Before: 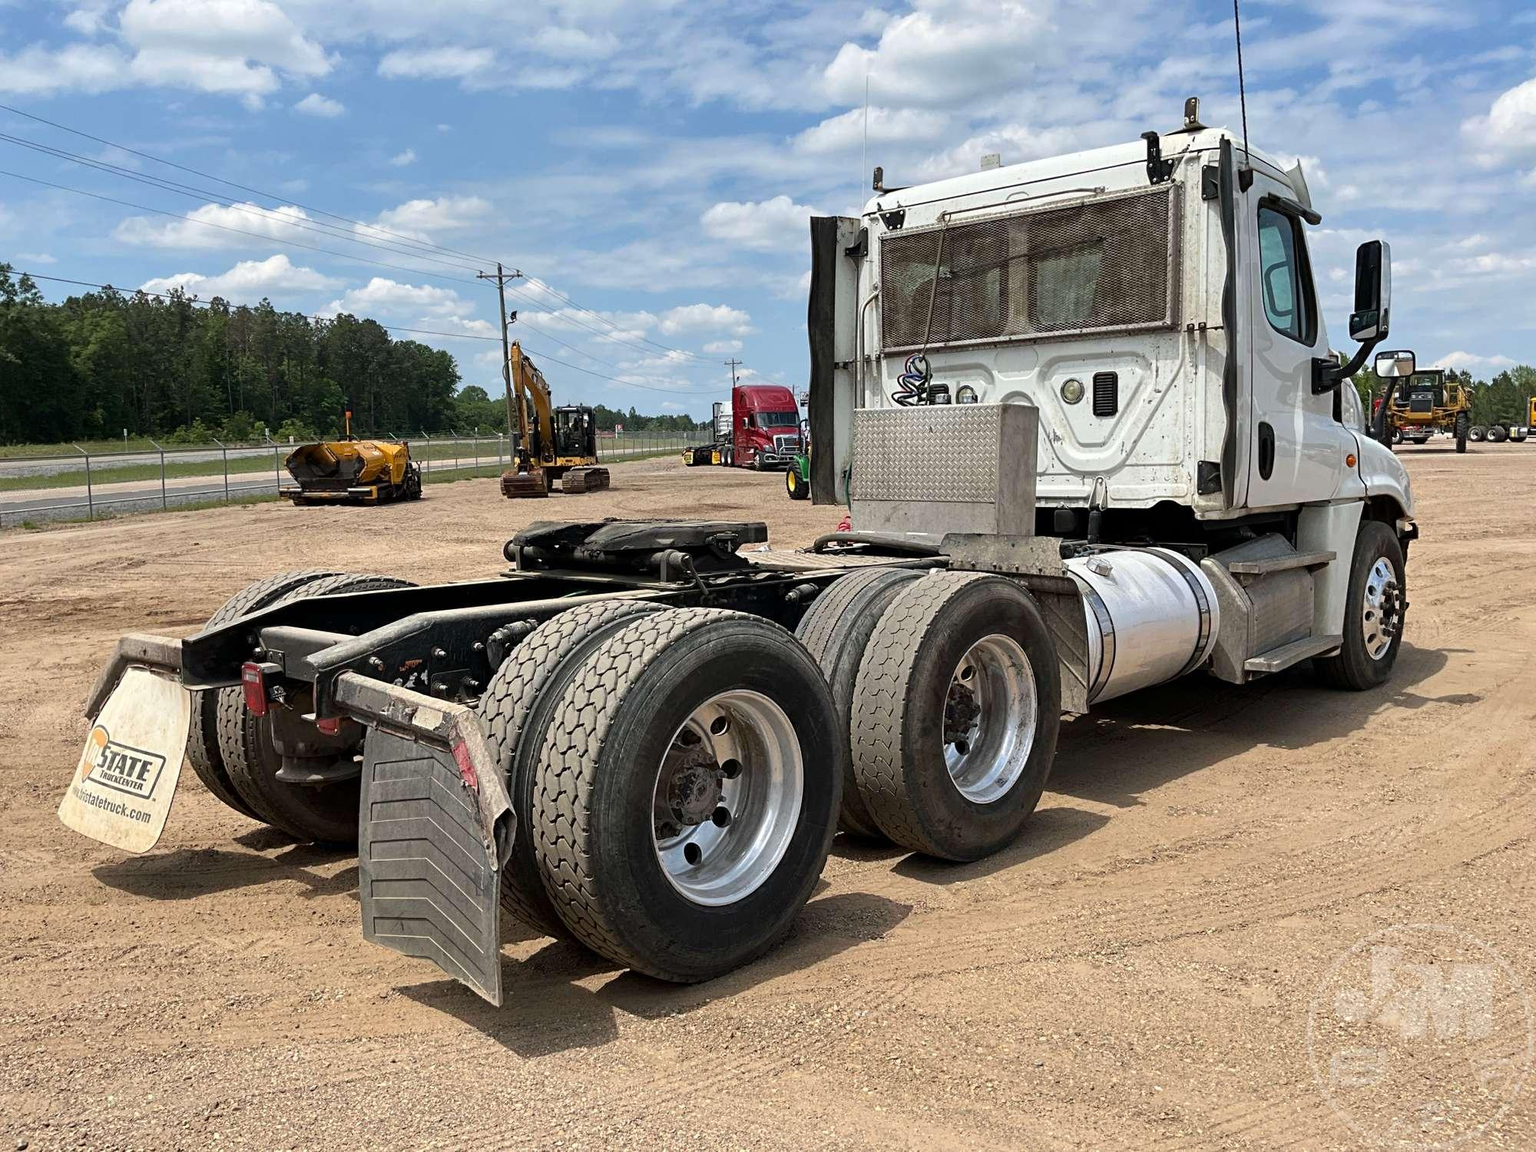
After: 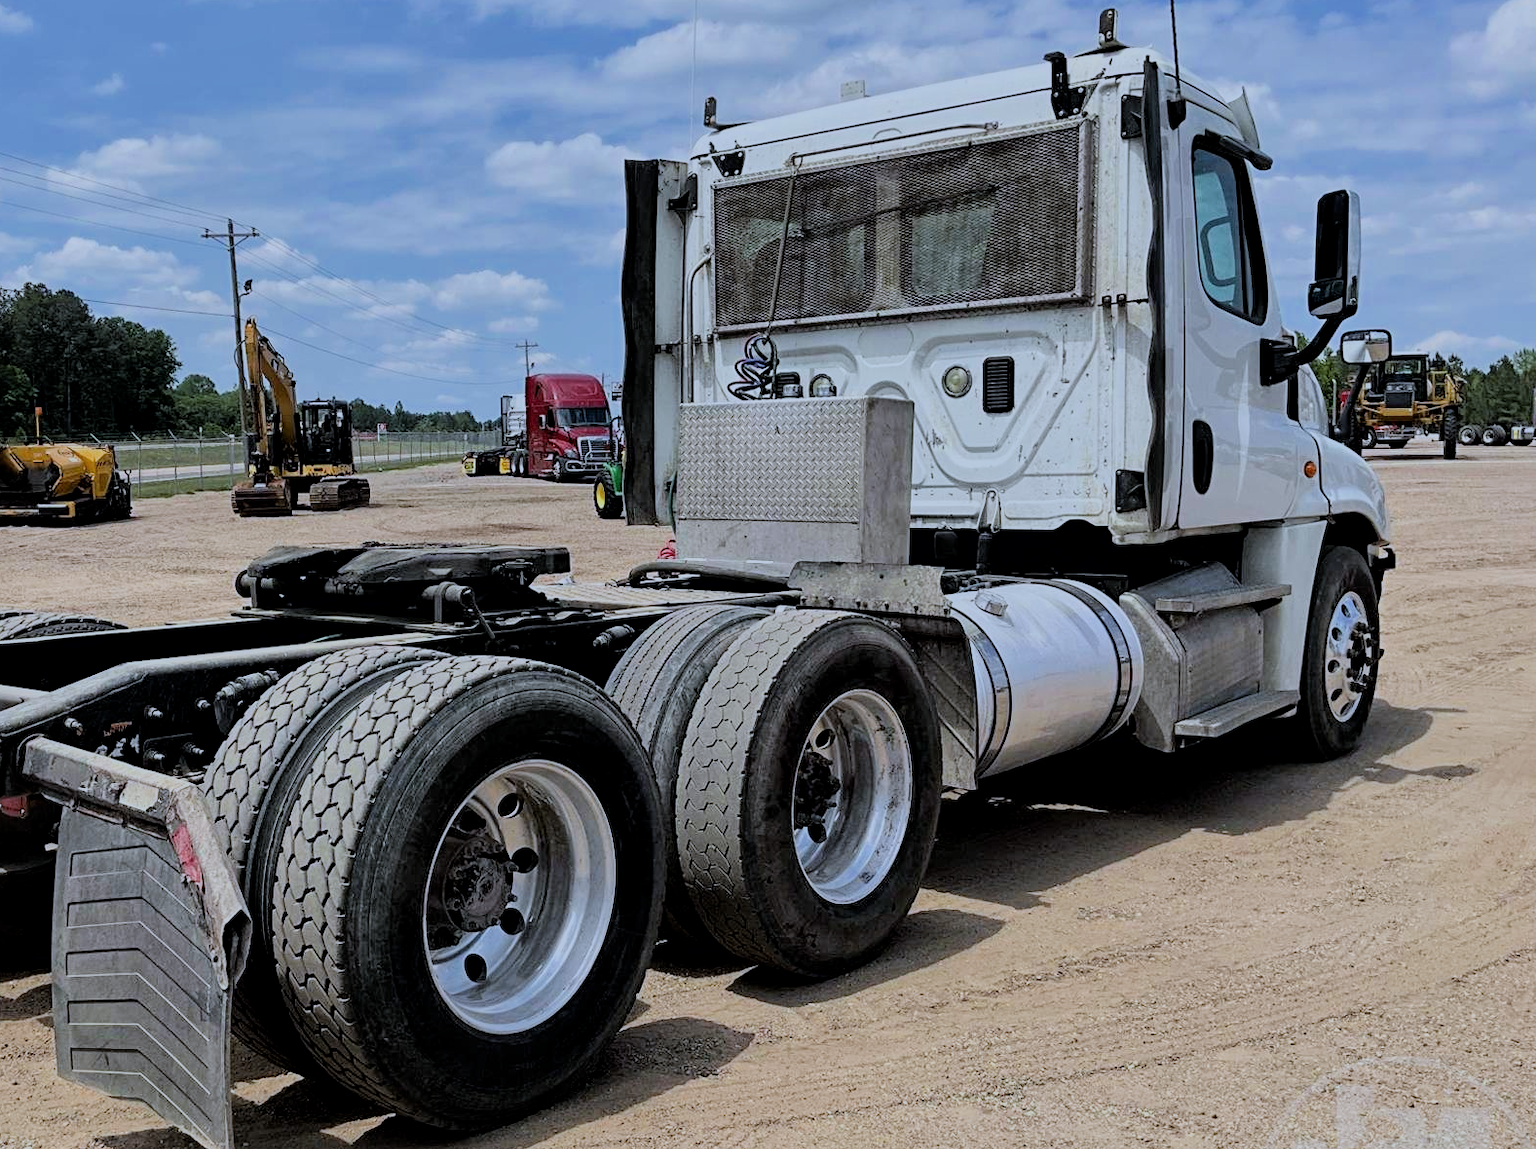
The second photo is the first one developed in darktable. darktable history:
crop and rotate: left 20.74%, top 7.912%, right 0.375%, bottom 13.378%
local contrast: mode bilateral grid, contrast 20, coarseness 50, detail 120%, midtone range 0.2
filmic rgb: black relative exposure -6.15 EV, white relative exposure 6.96 EV, hardness 2.23, color science v6 (2022)
contrast equalizer: y [[0.5 ×6], [0.5 ×6], [0.975, 0.964, 0.925, 0.865, 0.793, 0.721], [0 ×6], [0 ×6]]
white balance: red 0.926, green 1.003, blue 1.133
